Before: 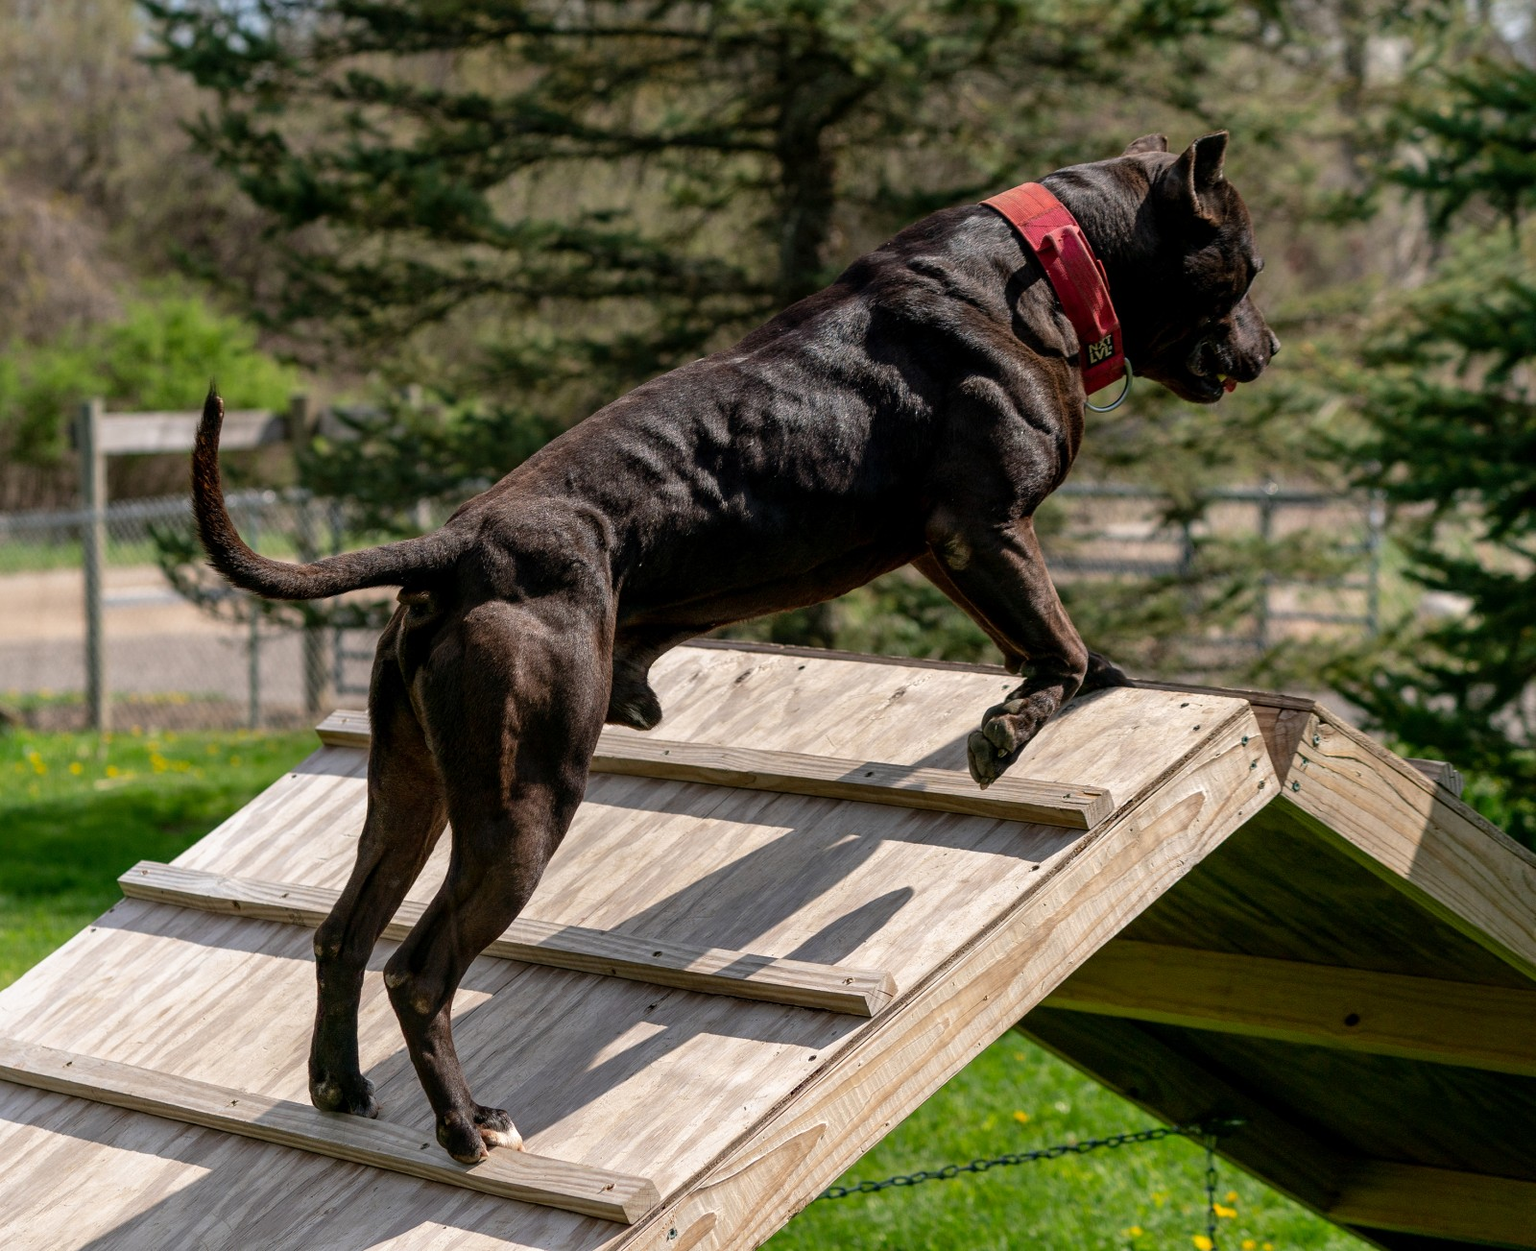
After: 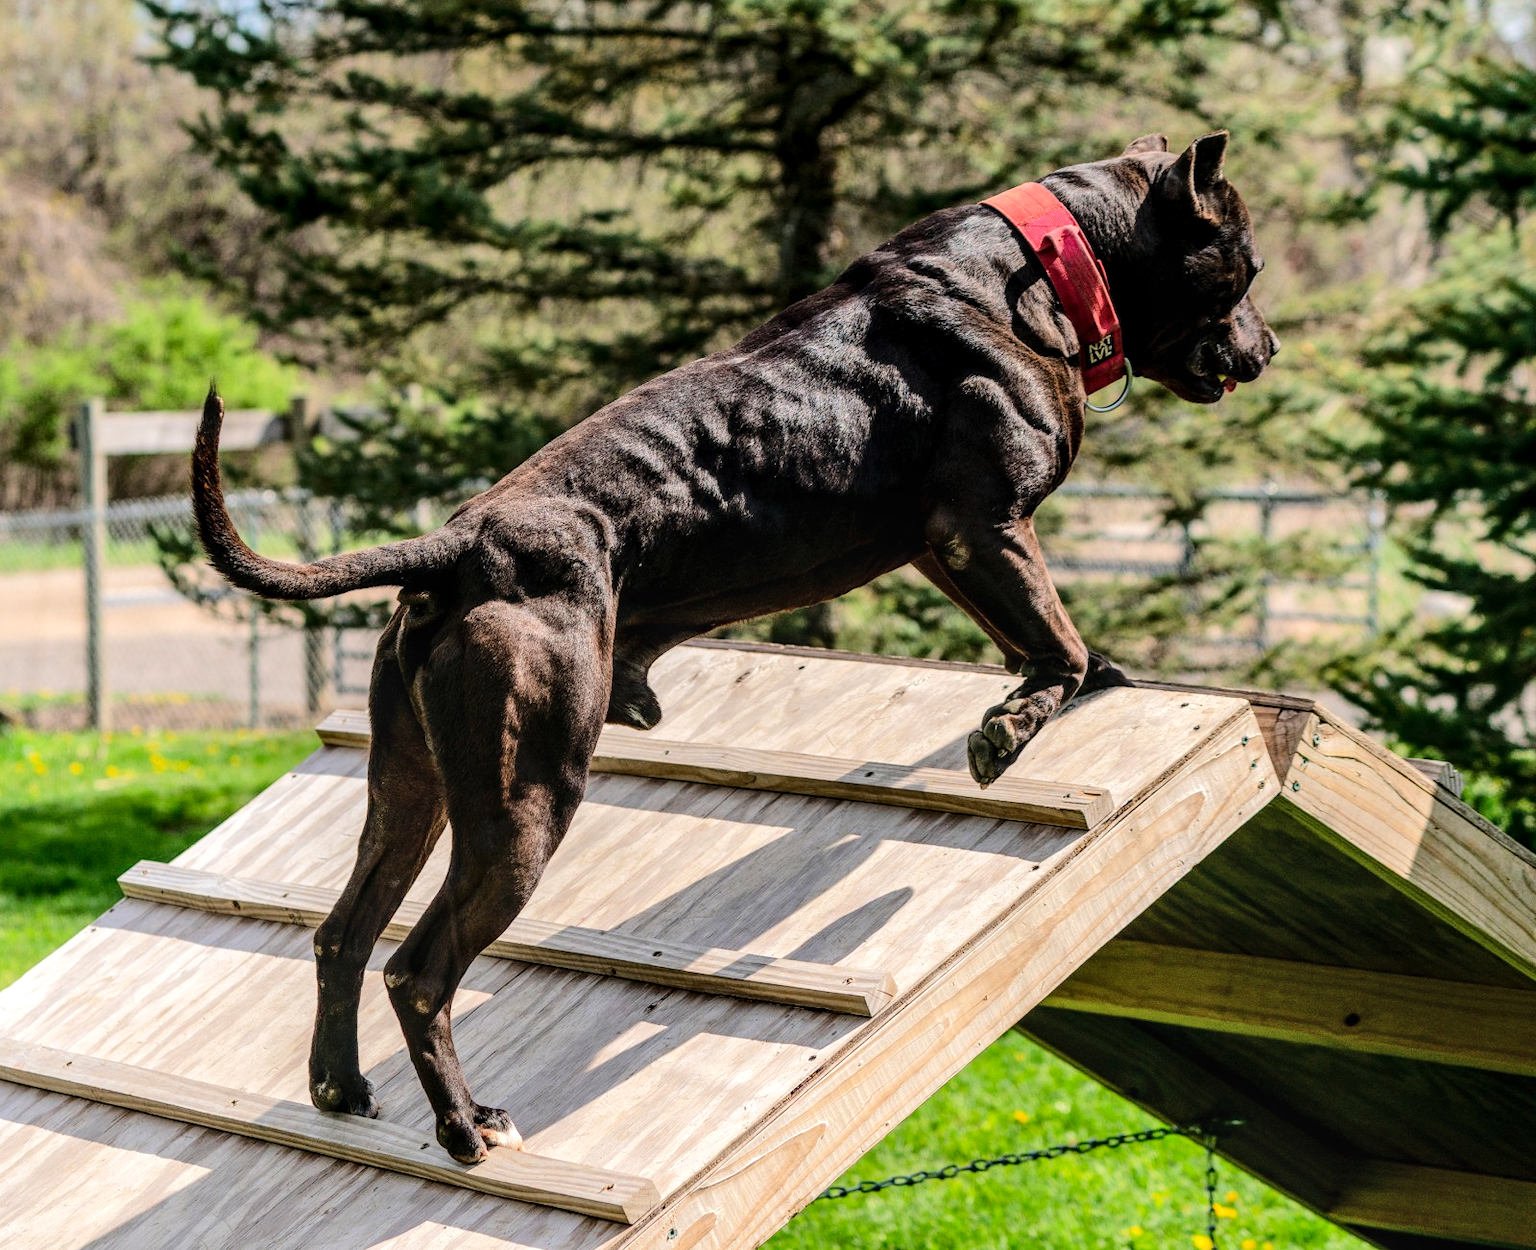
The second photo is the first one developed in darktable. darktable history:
local contrast: on, module defaults
tone equalizer: -7 EV 0.141 EV, -6 EV 0.588 EV, -5 EV 1.18 EV, -4 EV 1.36 EV, -3 EV 1.12 EV, -2 EV 0.6 EV, -1 EV 0.162 EV, edges refinement/feathering 500, mask exposure compensation -1.57 EV, preserve details no
